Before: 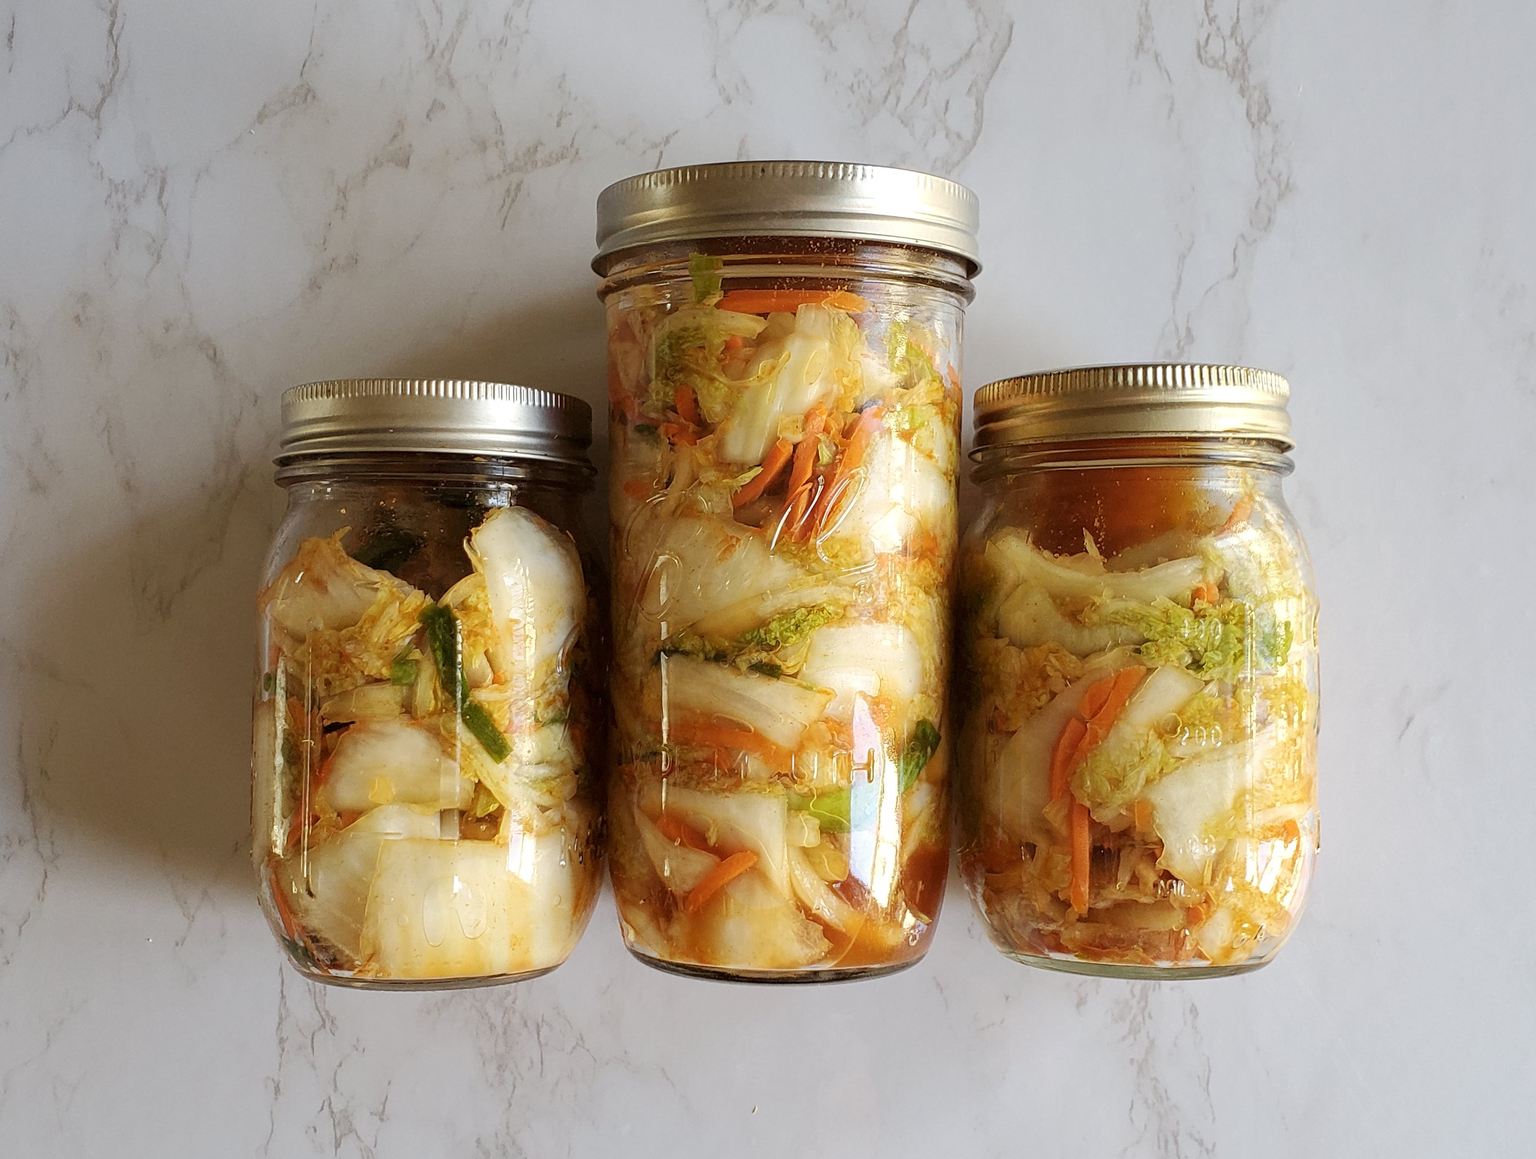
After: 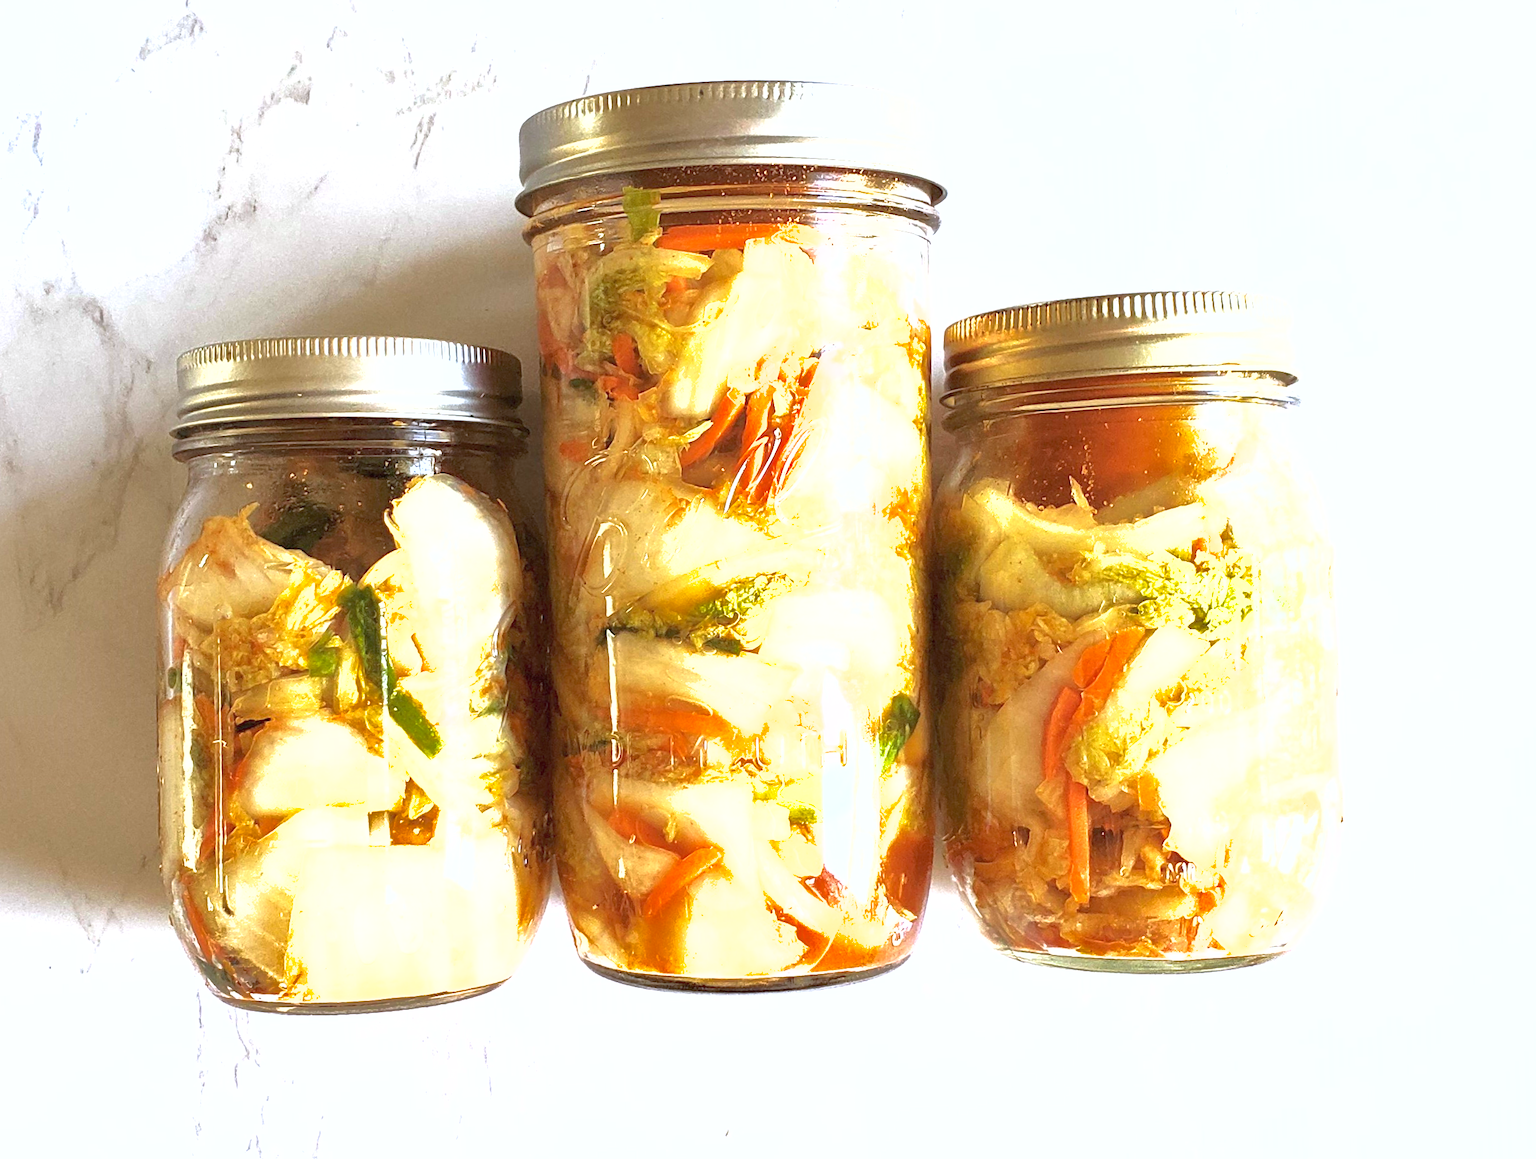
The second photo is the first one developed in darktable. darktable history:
crop and rotate: angle 1.96°, left 5.673%, top 5.673%
shadows and highlights: on, module defaults
exposure: black level correction 0, exposure 1.741 EV, compensate exposure bias true, compensate highlight preservation false
white balance: red 0.954, blue 1.079
